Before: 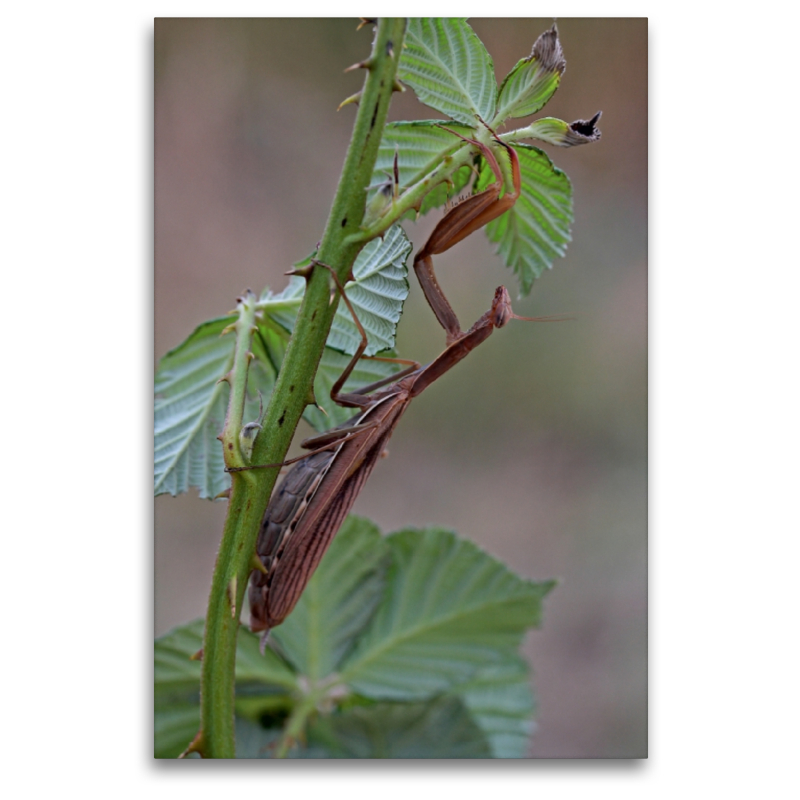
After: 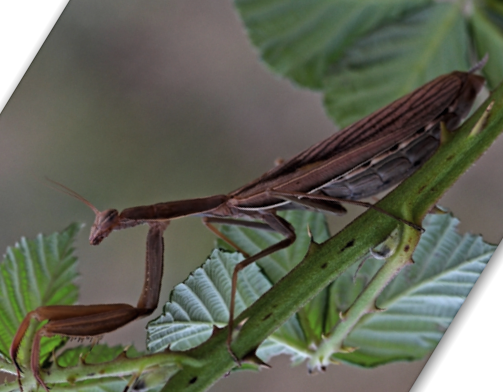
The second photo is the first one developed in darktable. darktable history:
exposure: black level correction -0.004, exposure 0.049 EV, compensate exposure bias true, compensate highlight preservation false
crop and rotate: angle 148.6°, left 9.144%, top 15.65%, right 4.377%, bottom 16.956%
levels: black 8.51%, levels [0.029, 0.545, 0.971]
